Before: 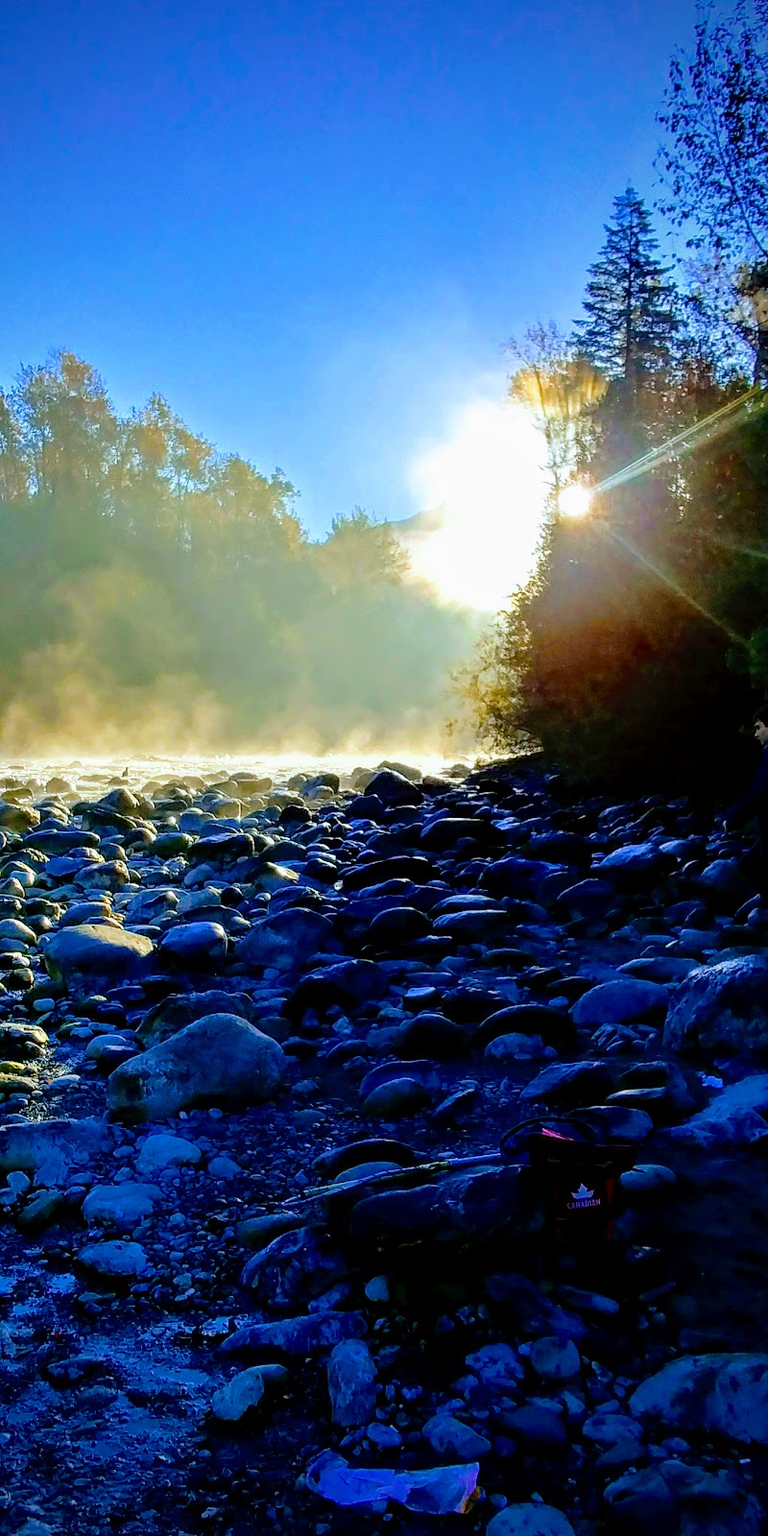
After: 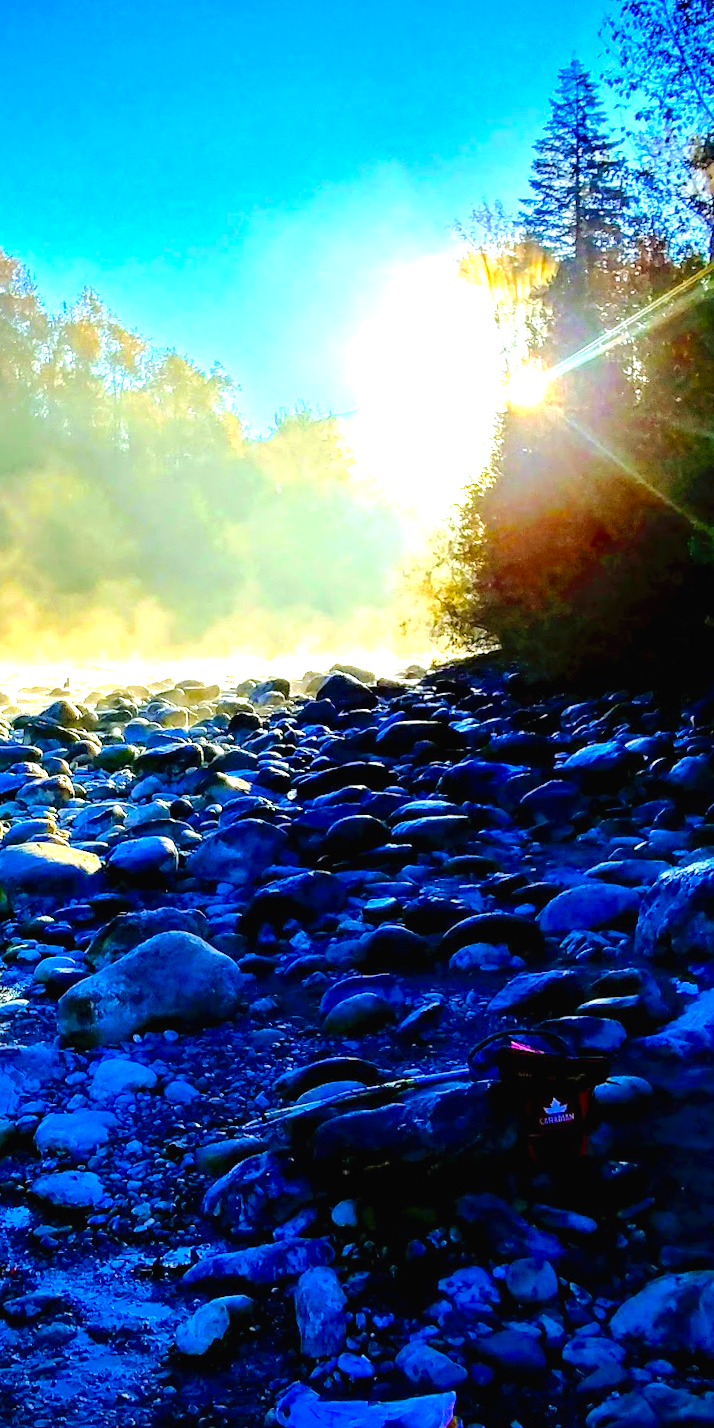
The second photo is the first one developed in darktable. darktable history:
tone curve: curves: ch0 [(0, 0) (0.003, 0.012) (0.011, 0.015) (0.025, 0.027) (0.044, 0.045) (0.069, 0.064) (0.1, 0.093) (0.136, 0.133) (0.177, 0.177) (0.224, 0.221) (0.277, 0.272) (0.335, 0.342) (0.399, 0.398) (0.468, 0.462) (0.543, 0.547) (0.623, 0.624) (0.709, 0.711) (0.801, 0.792) (0.898, 0.889) (1, 1)], preserve colors none
contrast brightness saturation: saturation 0.185
crop and rotate: angle 1.62°, left 5.651%, top 5.719%
exposure: black level correction 0, exposure 1.098 EV, compensate highlight preservation false
